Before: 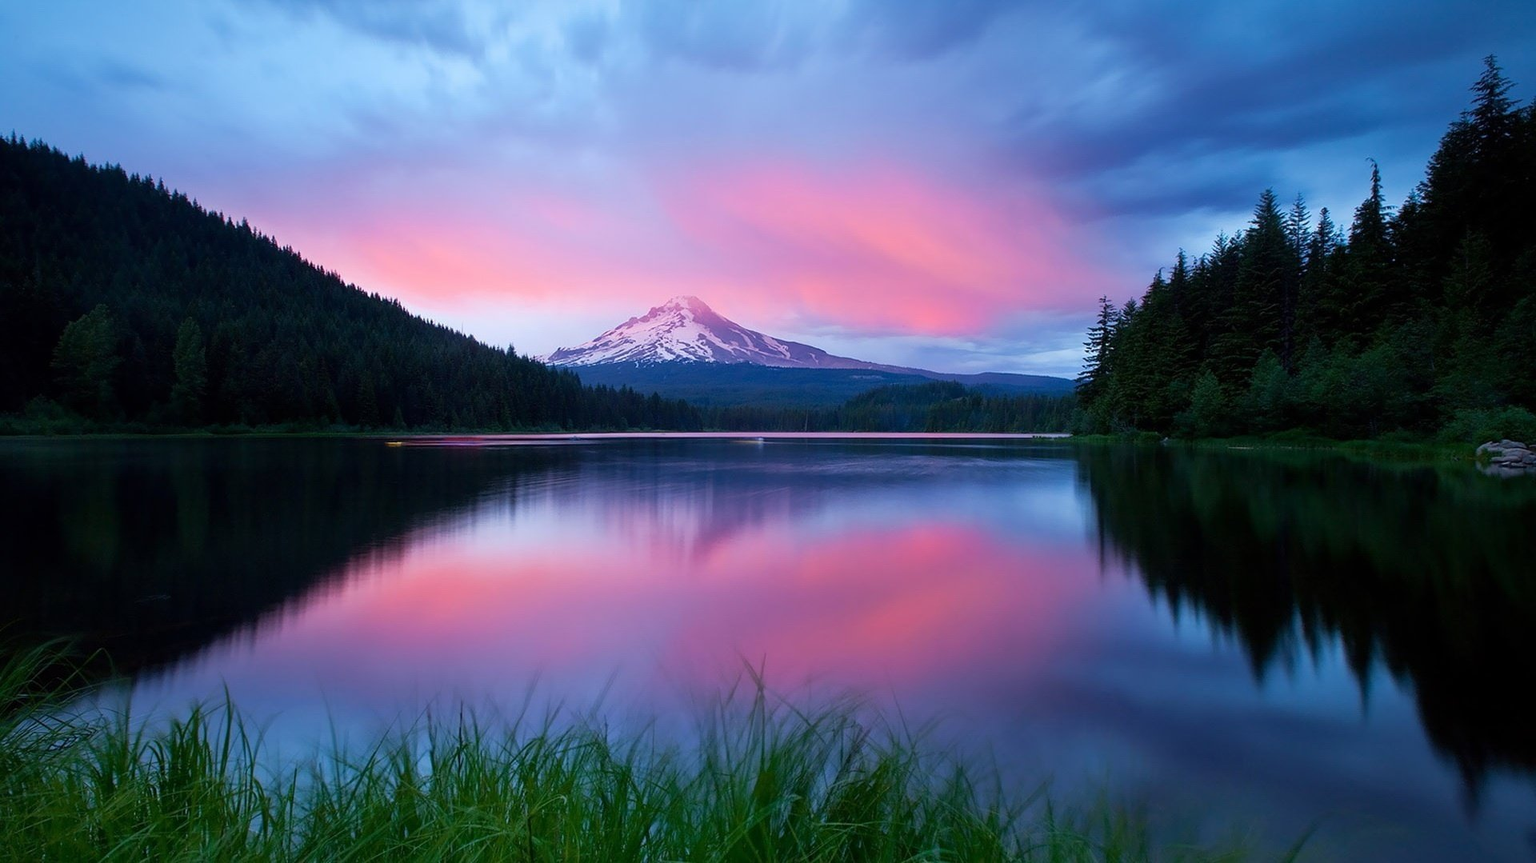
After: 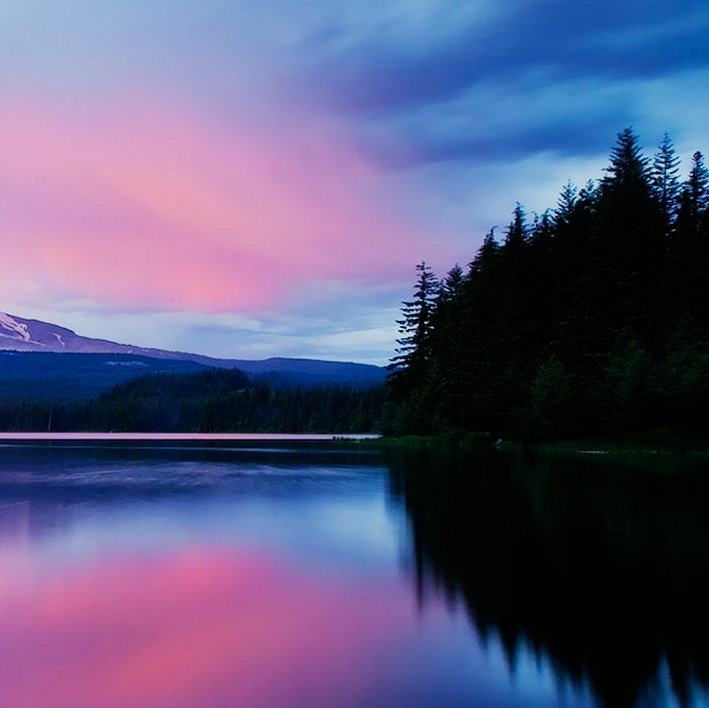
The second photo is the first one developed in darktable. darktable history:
crop and rotate: left 49.936%, top 10.094%, right 13.136%, bottom 24.256%
sigmoid: contrast 1.7, skew -0.1, preserve hue 0%, red attenuation 0.1, red rotation 0.035, green attenuation 0.1, green rotation -0.017, blue attenuation 0.15, blue rotation -0.052, base primaries Rec2020
